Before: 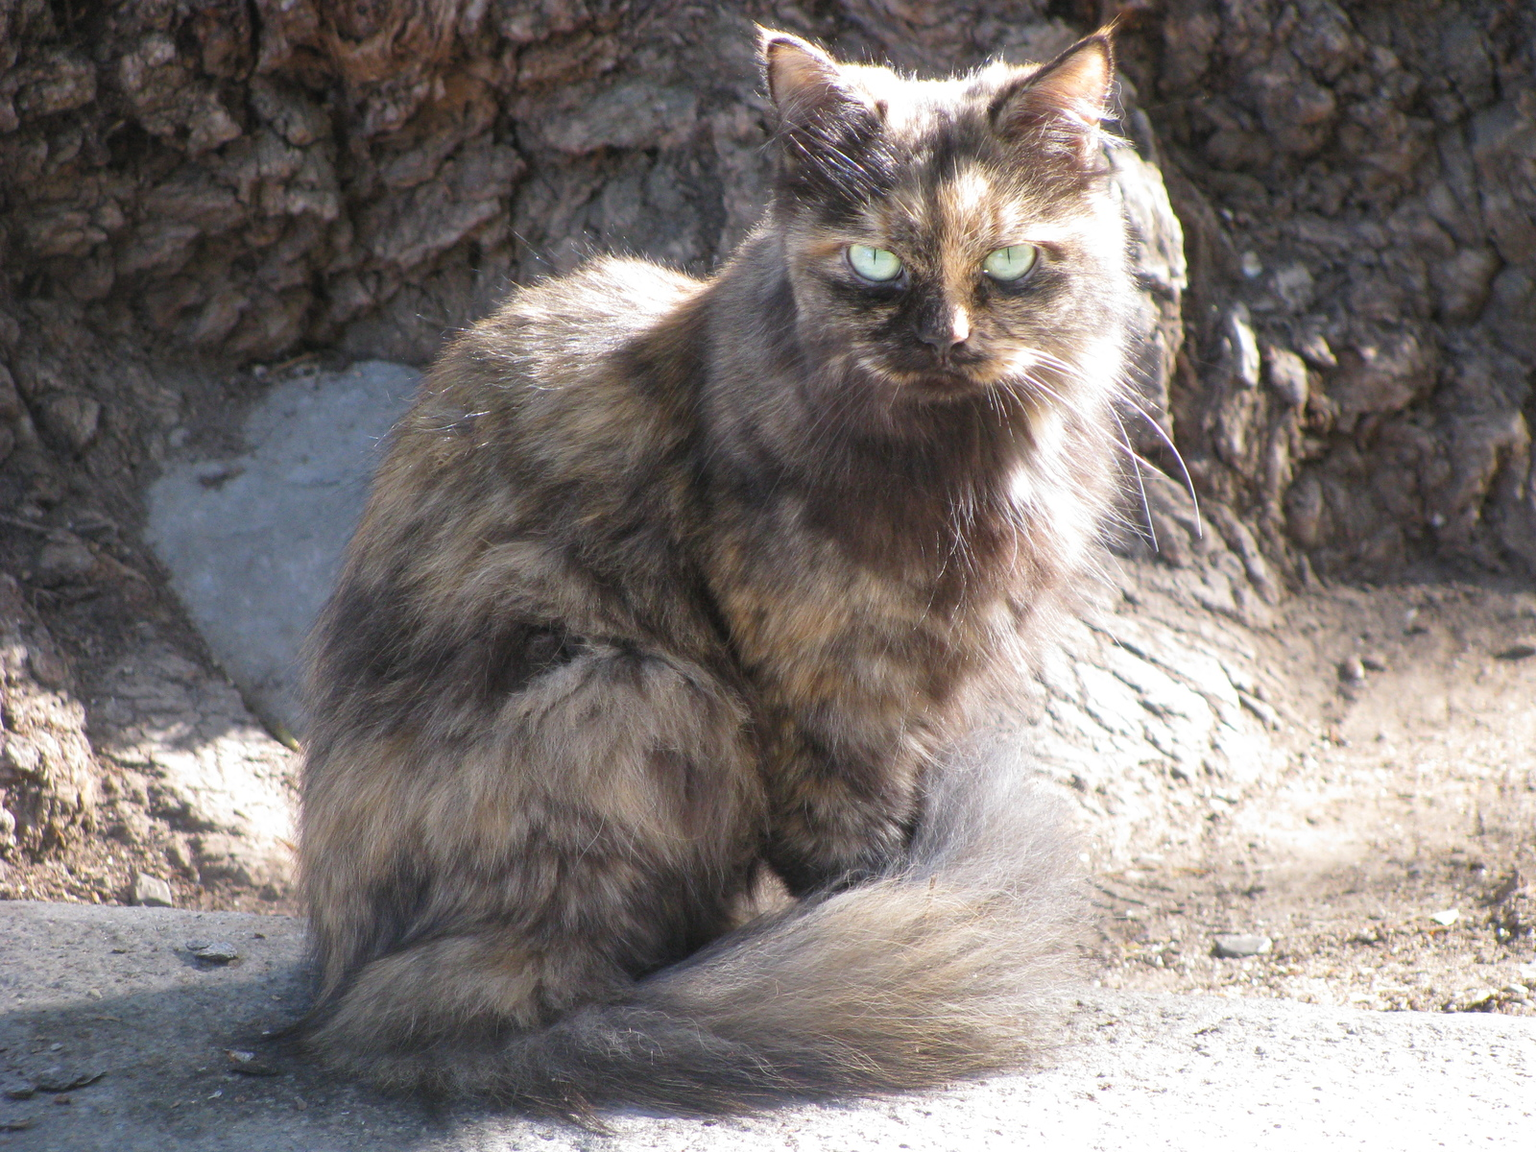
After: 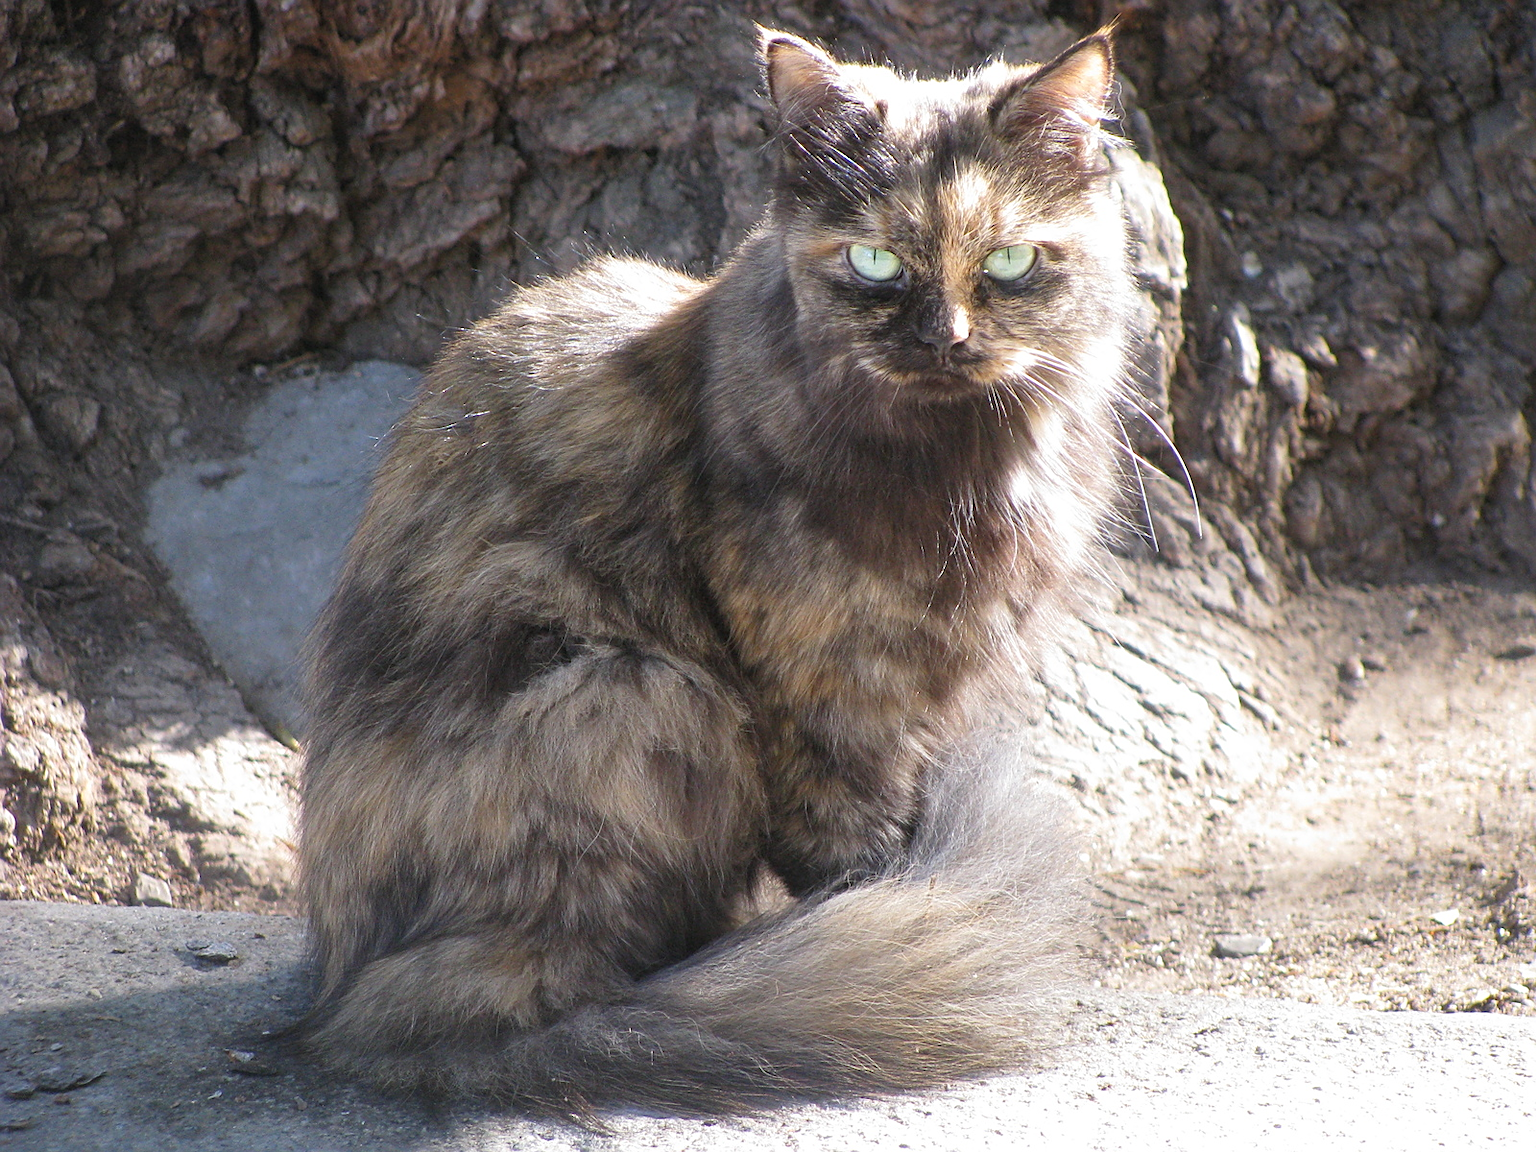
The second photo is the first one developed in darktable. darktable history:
sharpen: radius 1.925
